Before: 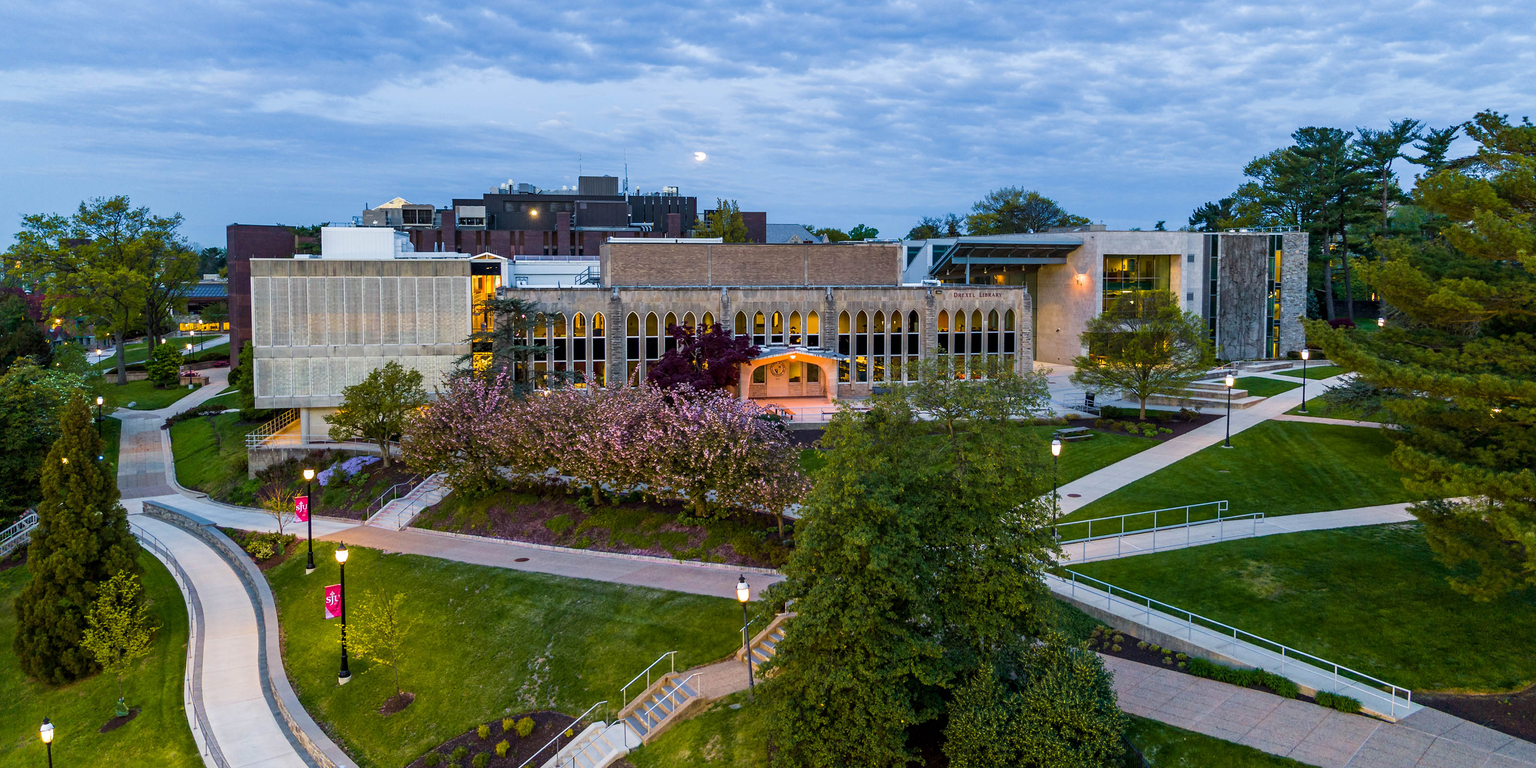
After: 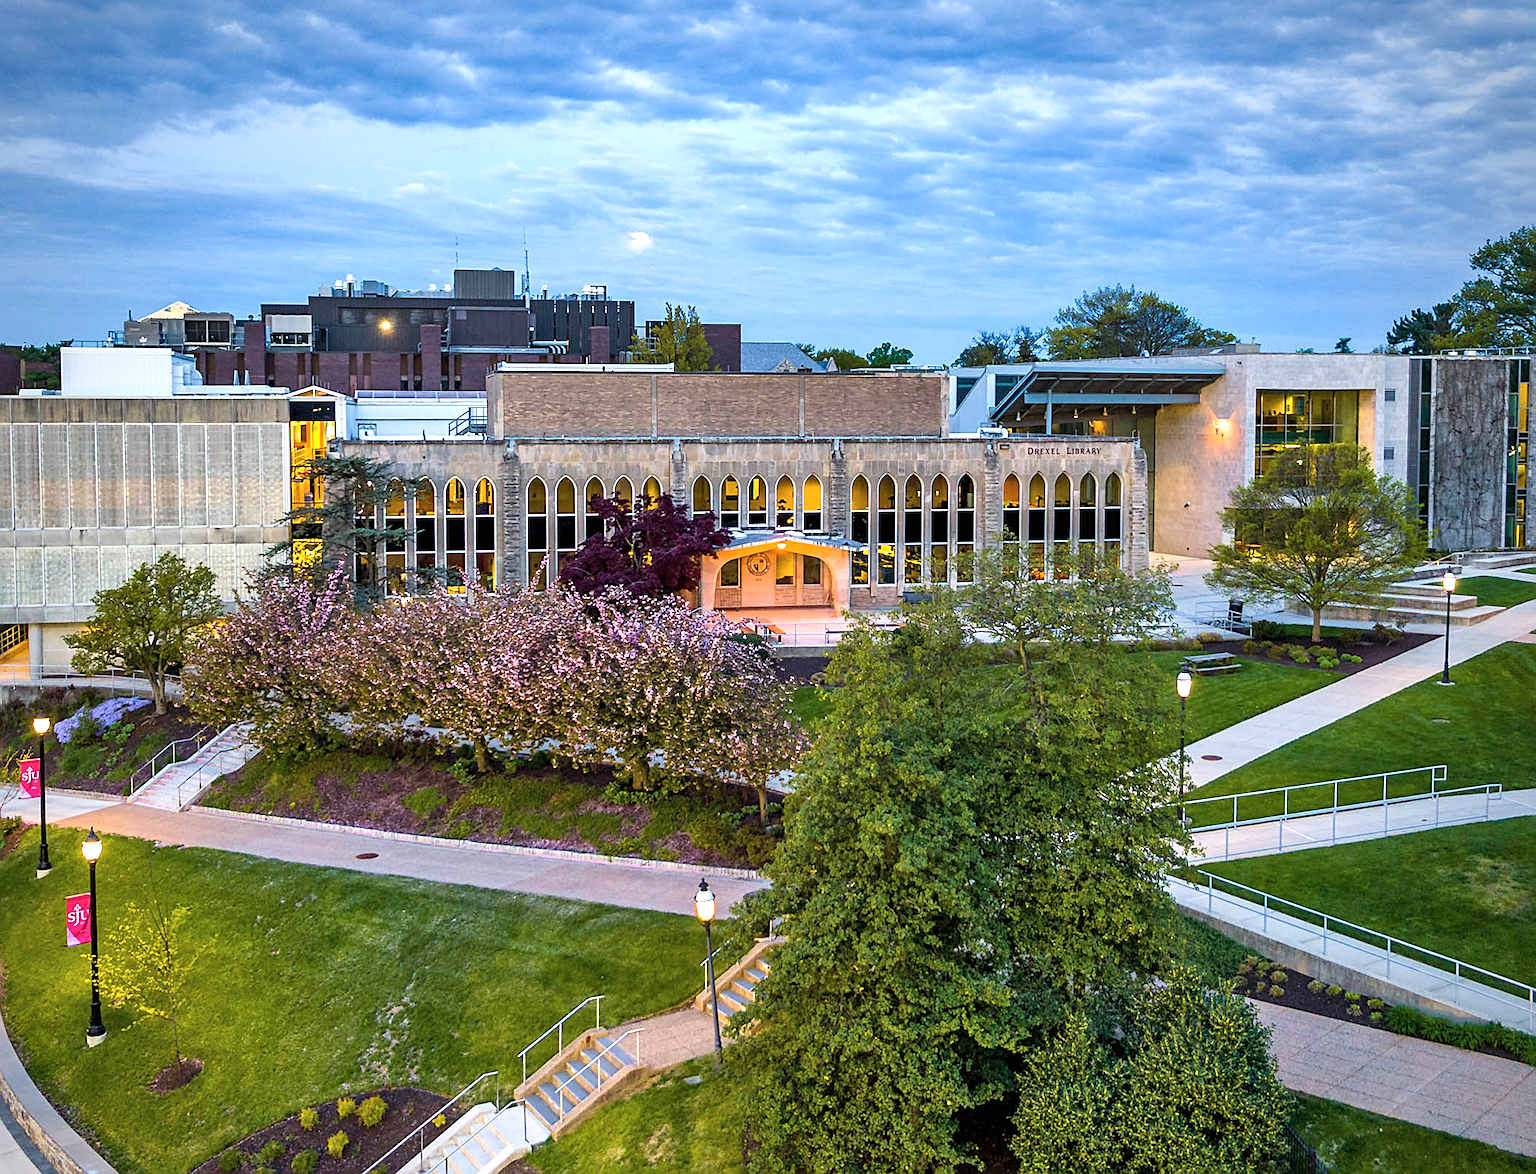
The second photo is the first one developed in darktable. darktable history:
crop and rotate: left 18.376%, right 16.211%
local contrast: mode bilateral grid, contrast 16, coarseness 36, detail 104%, midtone range 0.2
exposure: exposure 0.557 EV, compensate exposure bias true, compensate highlight preservation false
shadows and highlights: white point adjustment 1.01, soften with gaussian
contrast brightness saturation: contrast 0.052, brightness 0.065, saturation 0.008
sharpen: on, module defaults
vignetting: saturation -0.034, center (-0.034, 0.155), width/height ratio 1.095
